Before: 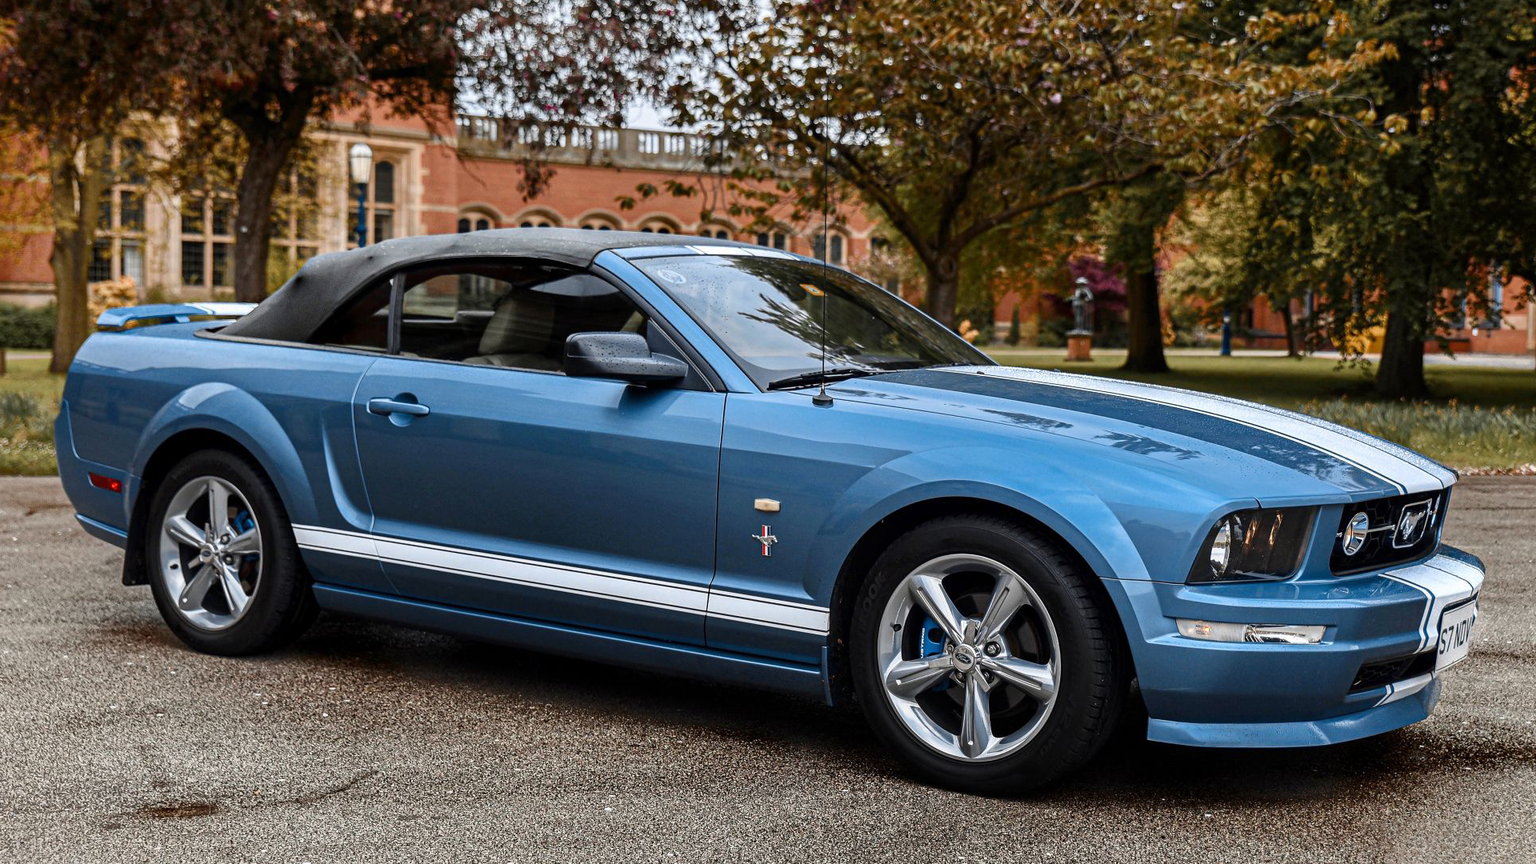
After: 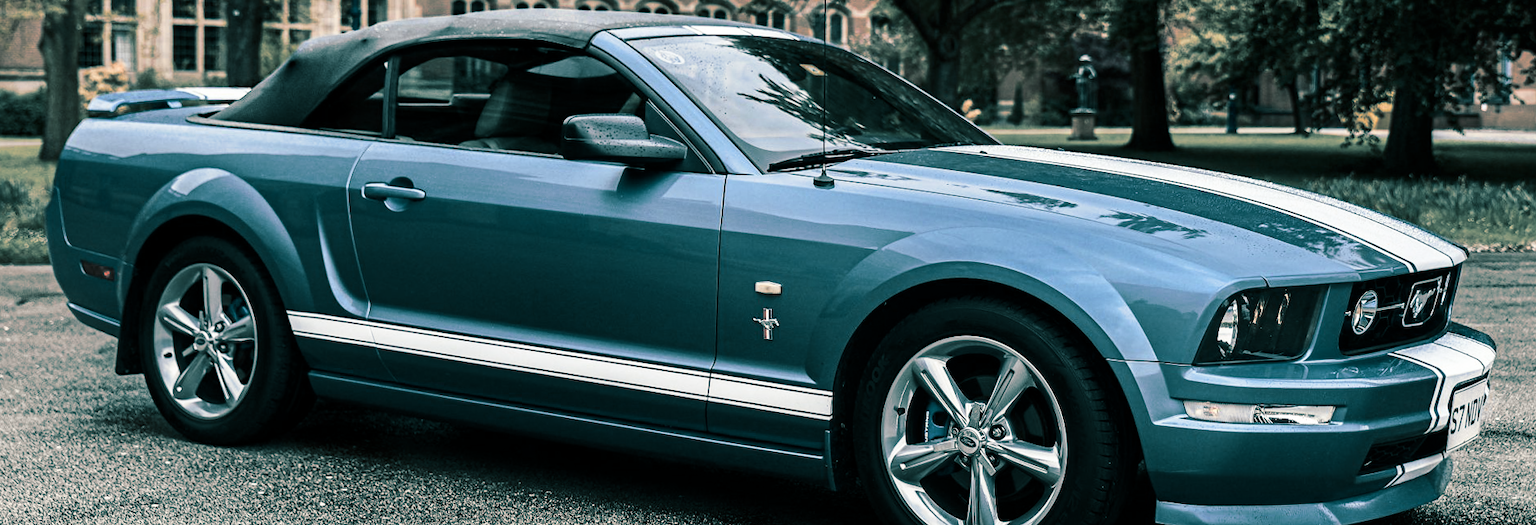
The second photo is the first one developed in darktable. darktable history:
split-toning: shadows › hue 186.43°, highlights › hue 49.29°, compress 30.29%
crop and rotate: top 25.357%, bottom 13.942%
rotate and perspective: rotation -0.45°, automatic cropping original format, crop left 0.008, crop right 0.992, crop top 0.012, crop bottom 0.988
contrast brightness saturation: contrast 0.25, saturation -0.31
